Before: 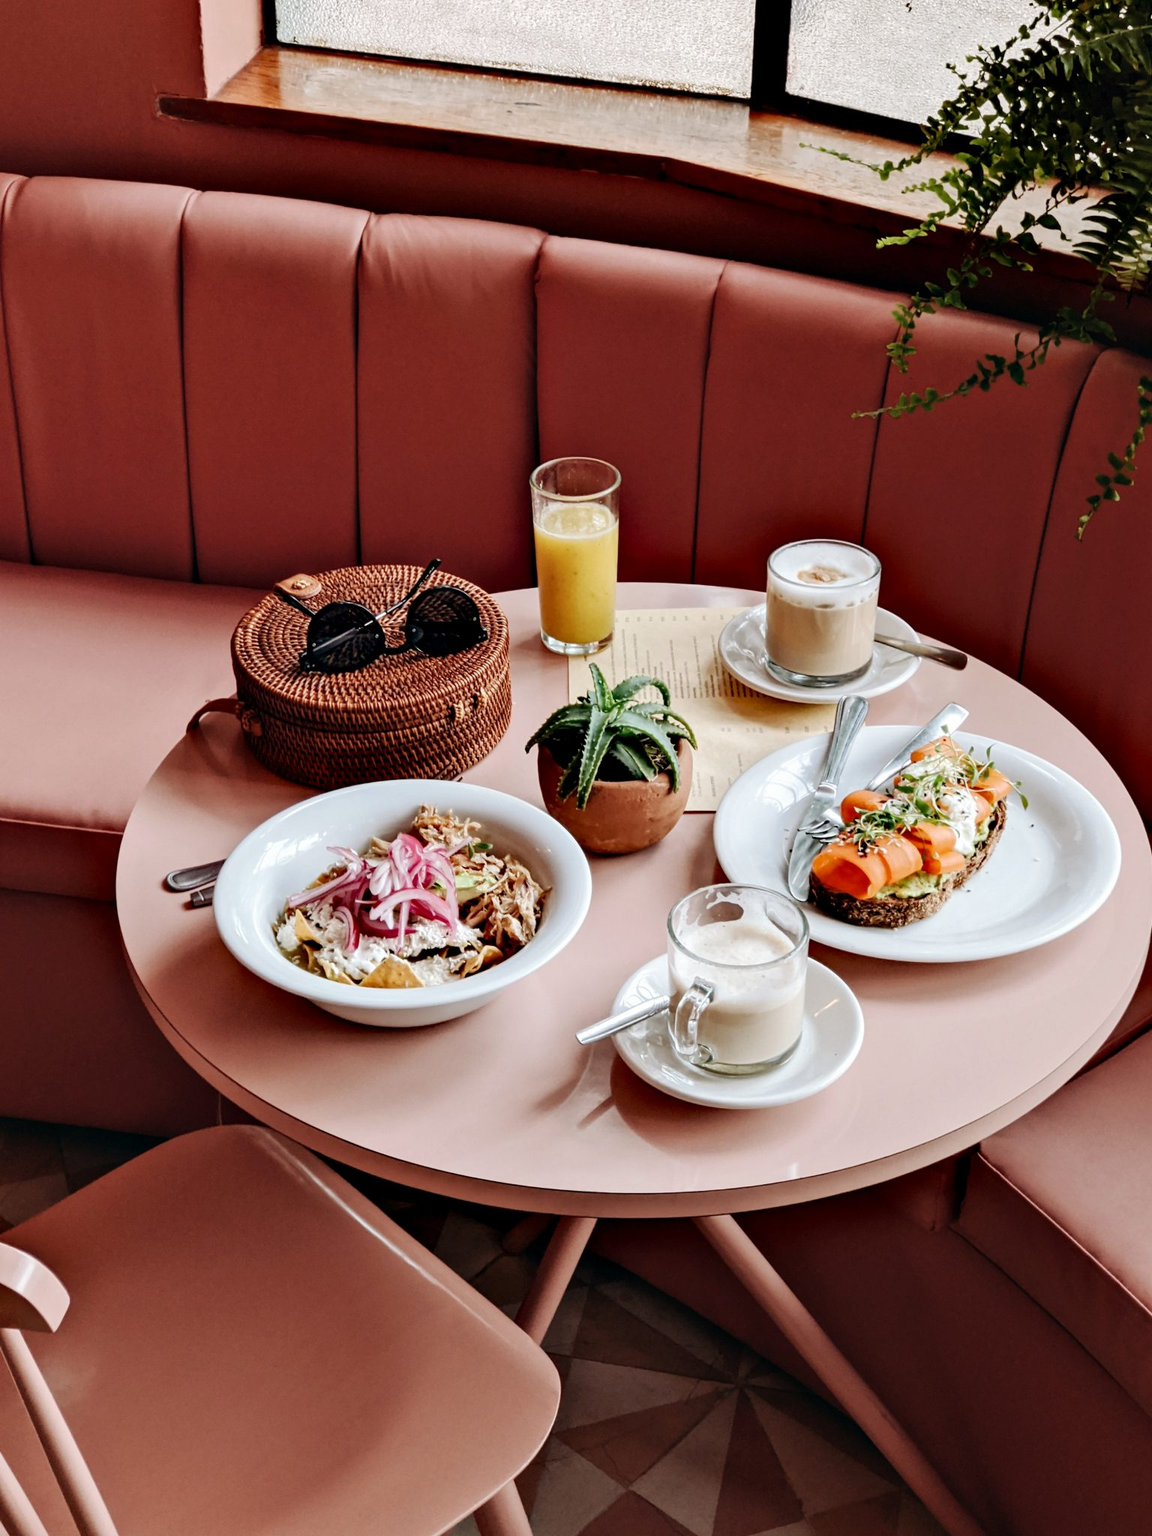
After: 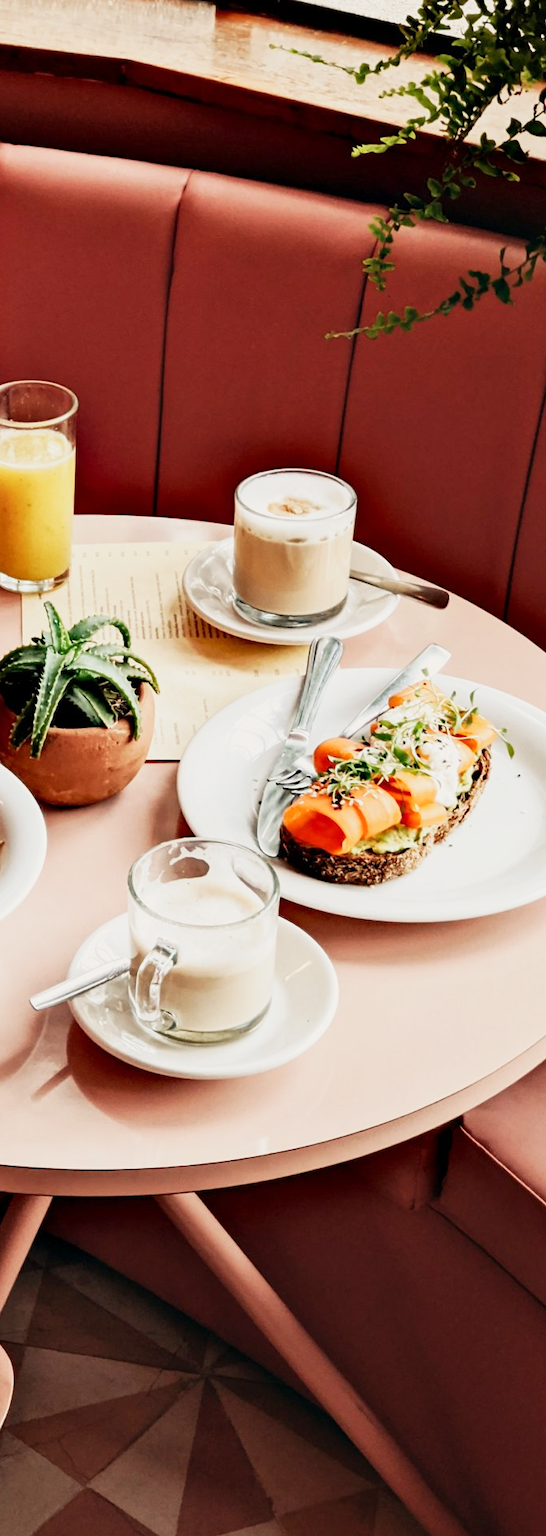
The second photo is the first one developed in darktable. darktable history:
crop: left 47.628%, top 6.643%, right 7.874%
white balance: red 1.045, blue 0.932
base curve: curves: ch0 [(0, 0) (0.088, 0.125) (0.176, 0.251) (0.354, 0.501) (0.613, 0.749) (1, 0.877)], preserve colors none
